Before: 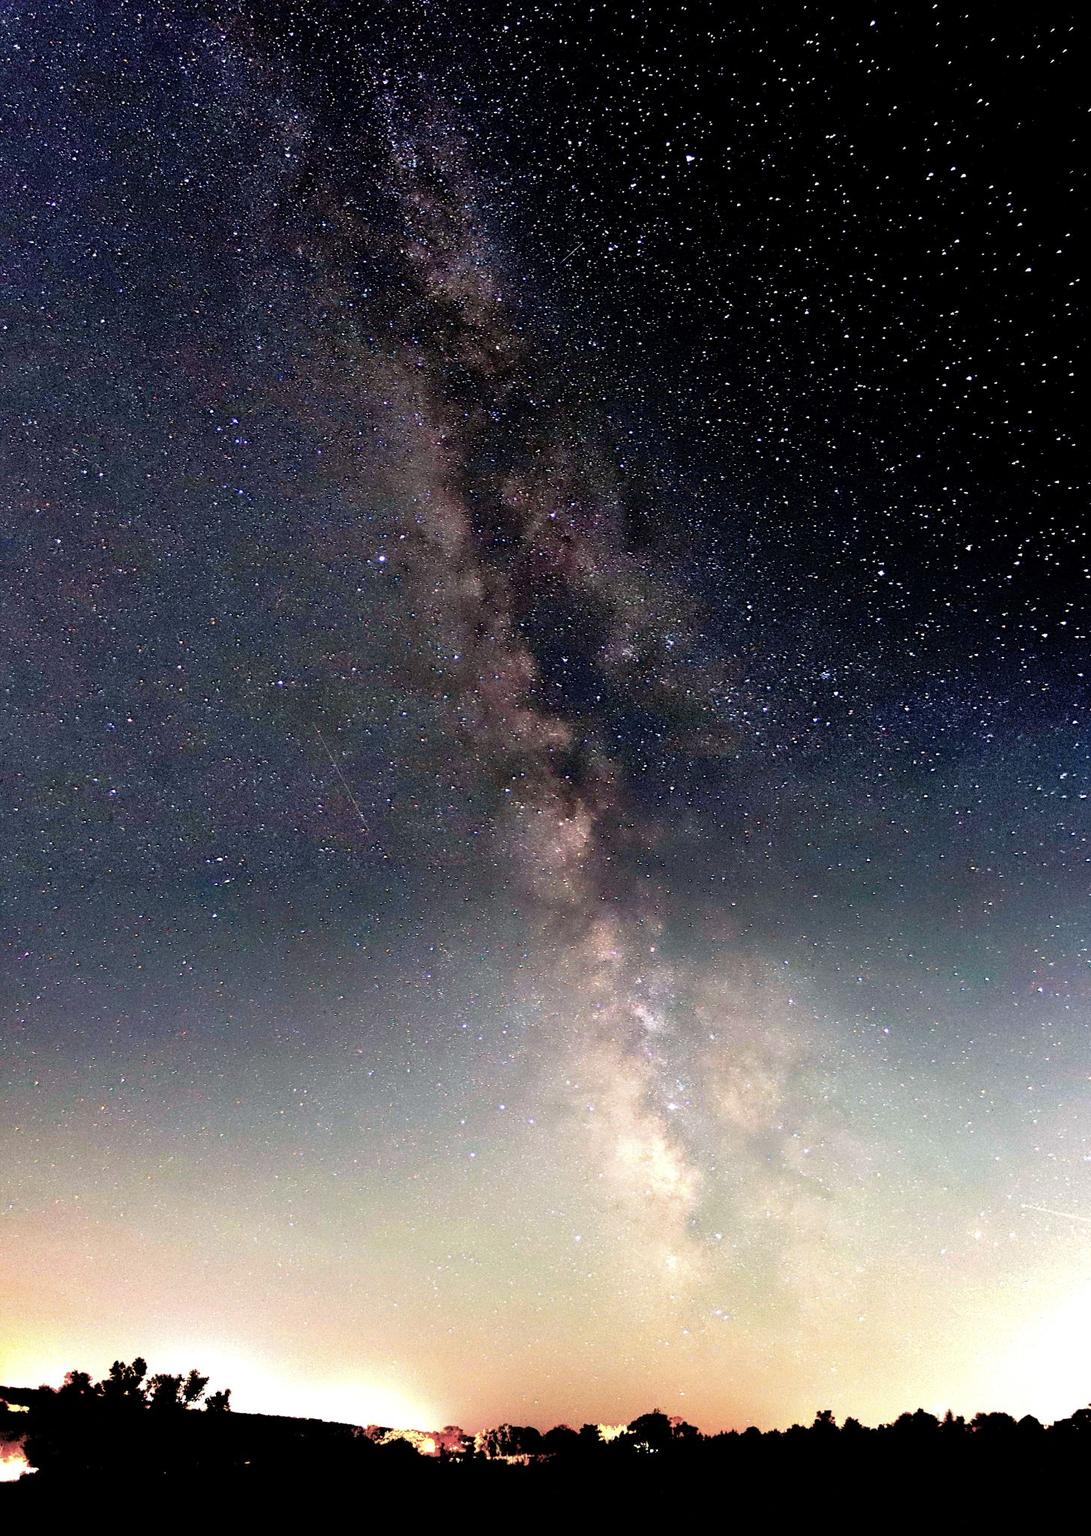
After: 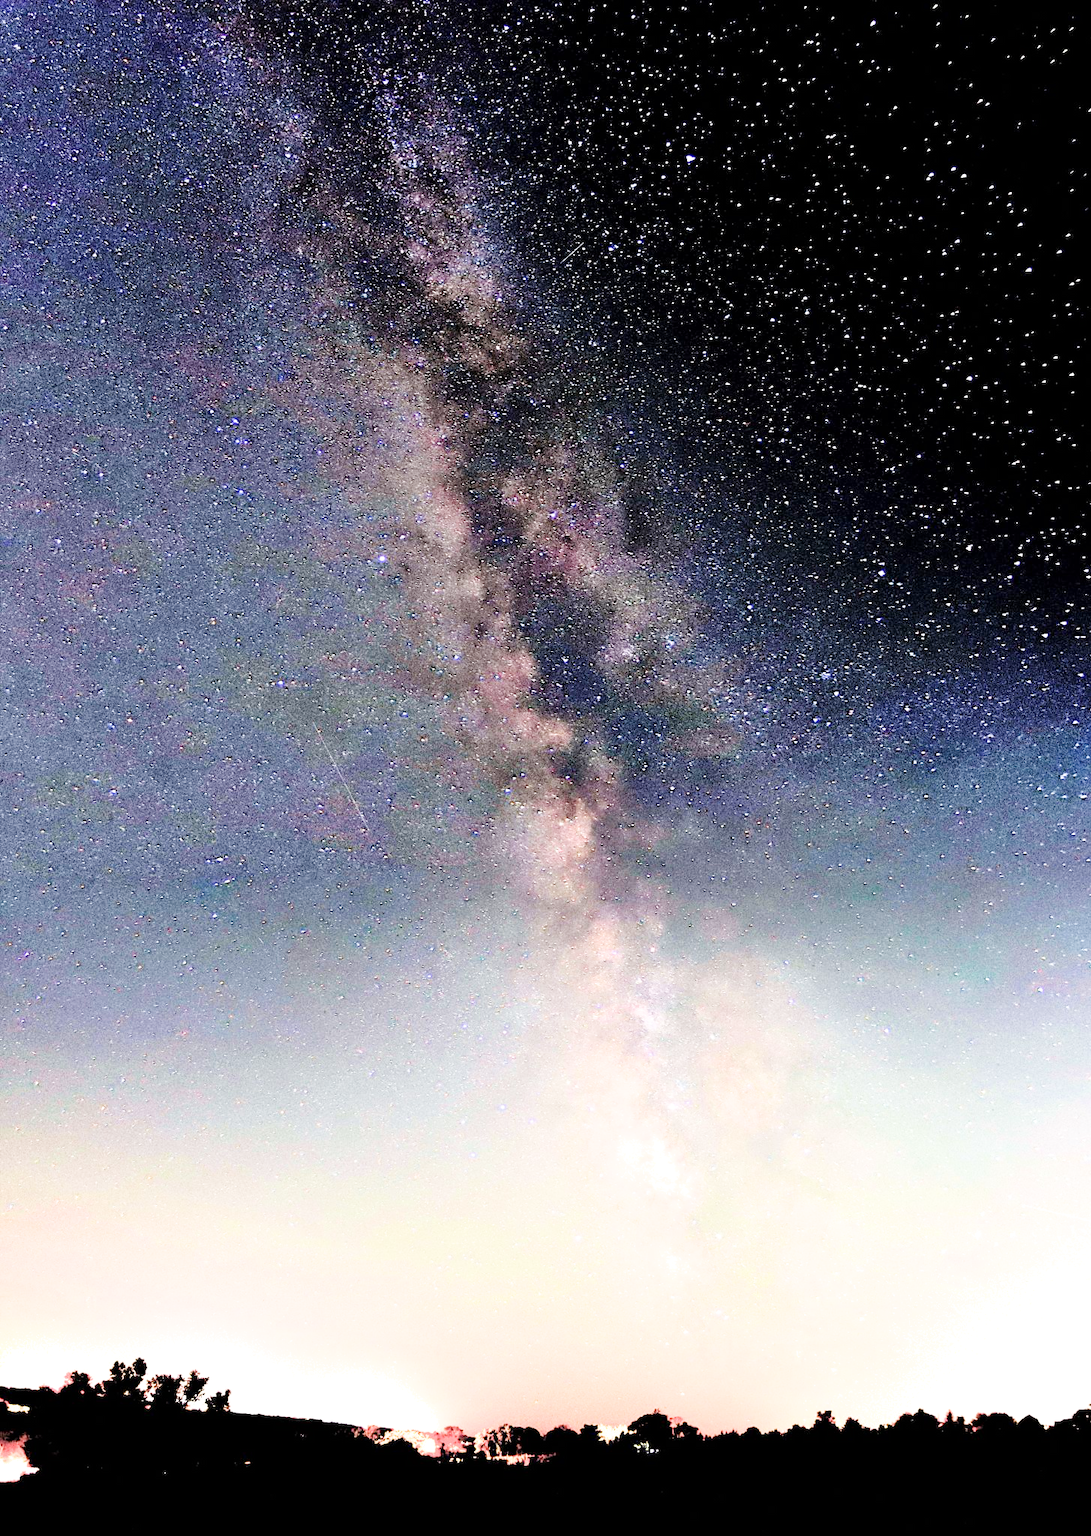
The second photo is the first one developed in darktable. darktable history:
exposure: exposure 2.25 EV, compensate highlight preservation false
filmic rgb: black relative exposure -7.65 EV, white relative exposure 4.56 EV, hardness 3.61
